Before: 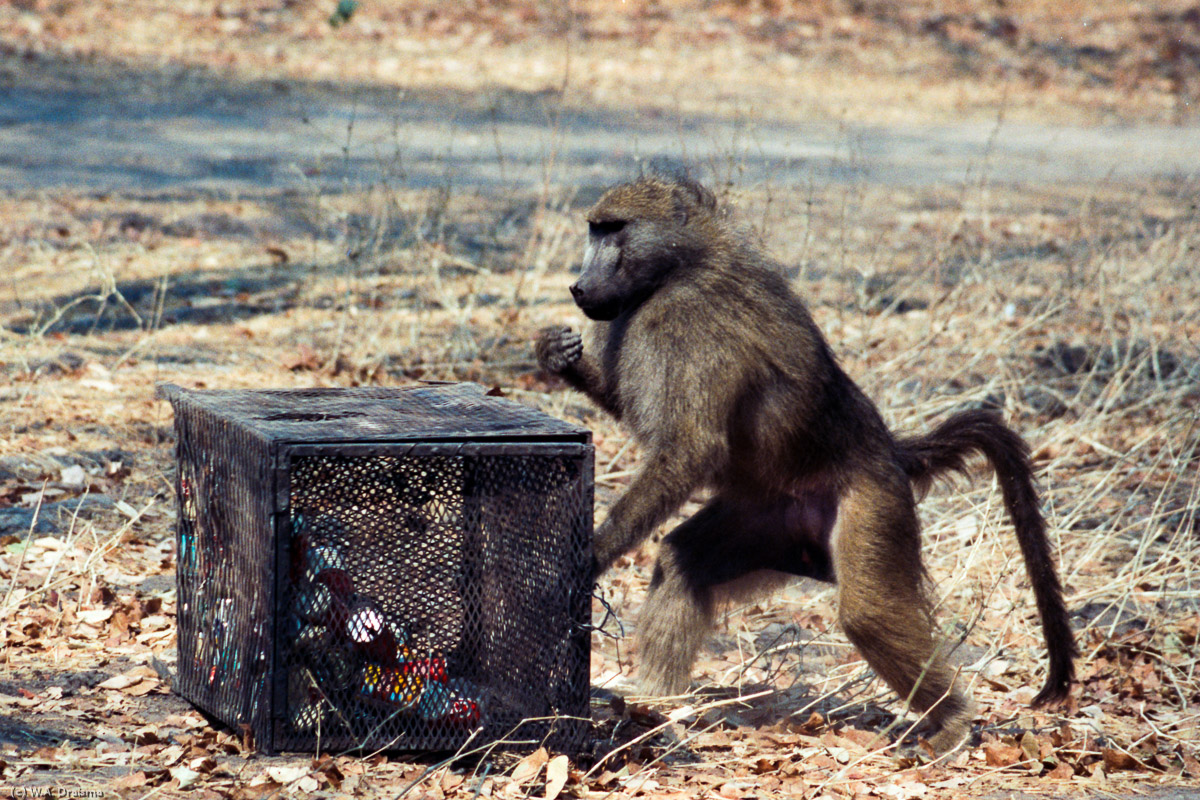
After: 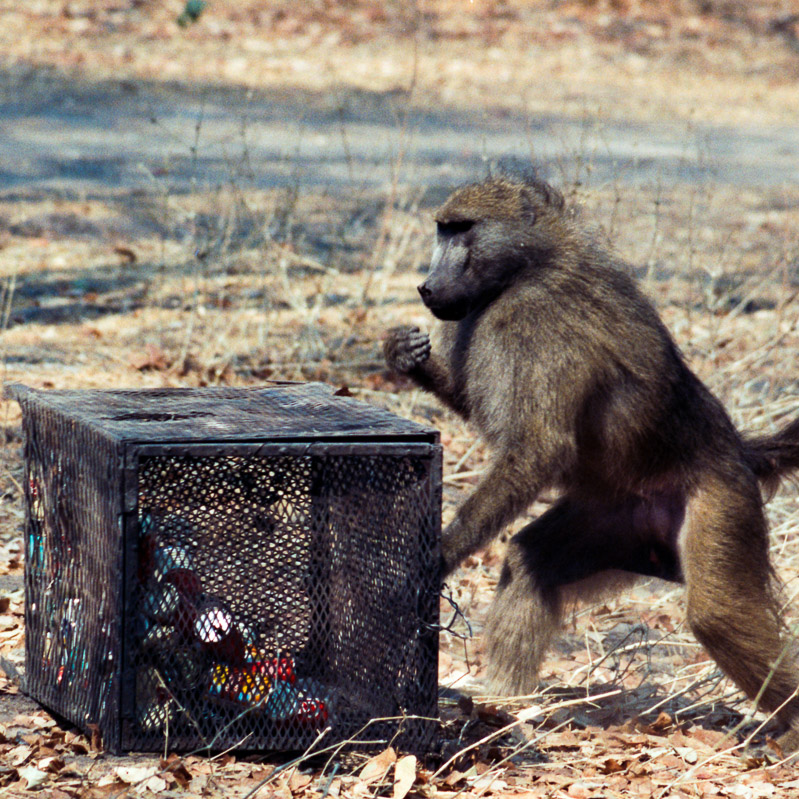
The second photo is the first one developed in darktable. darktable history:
crop and rotate: left 12.673%, right 20.66%
